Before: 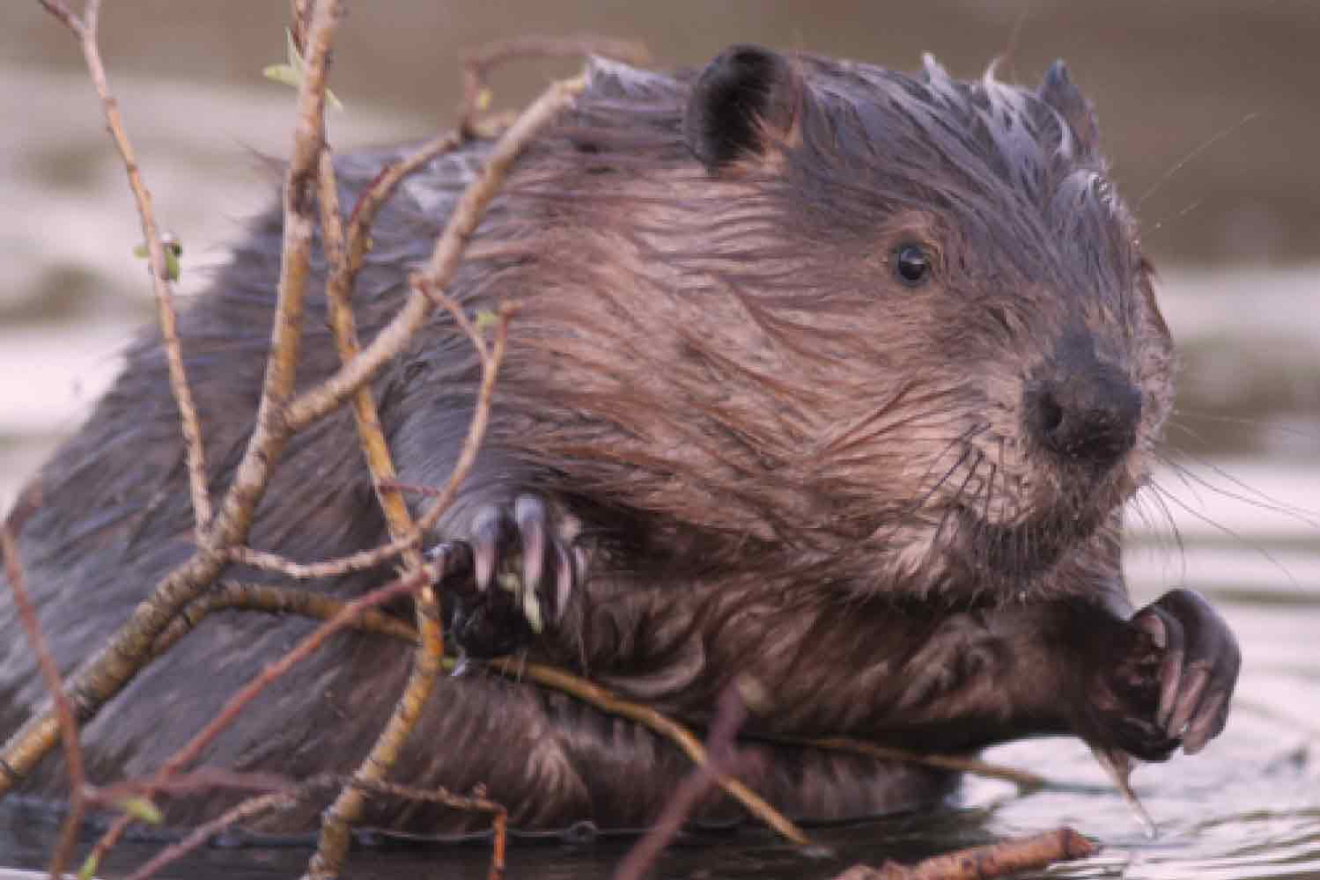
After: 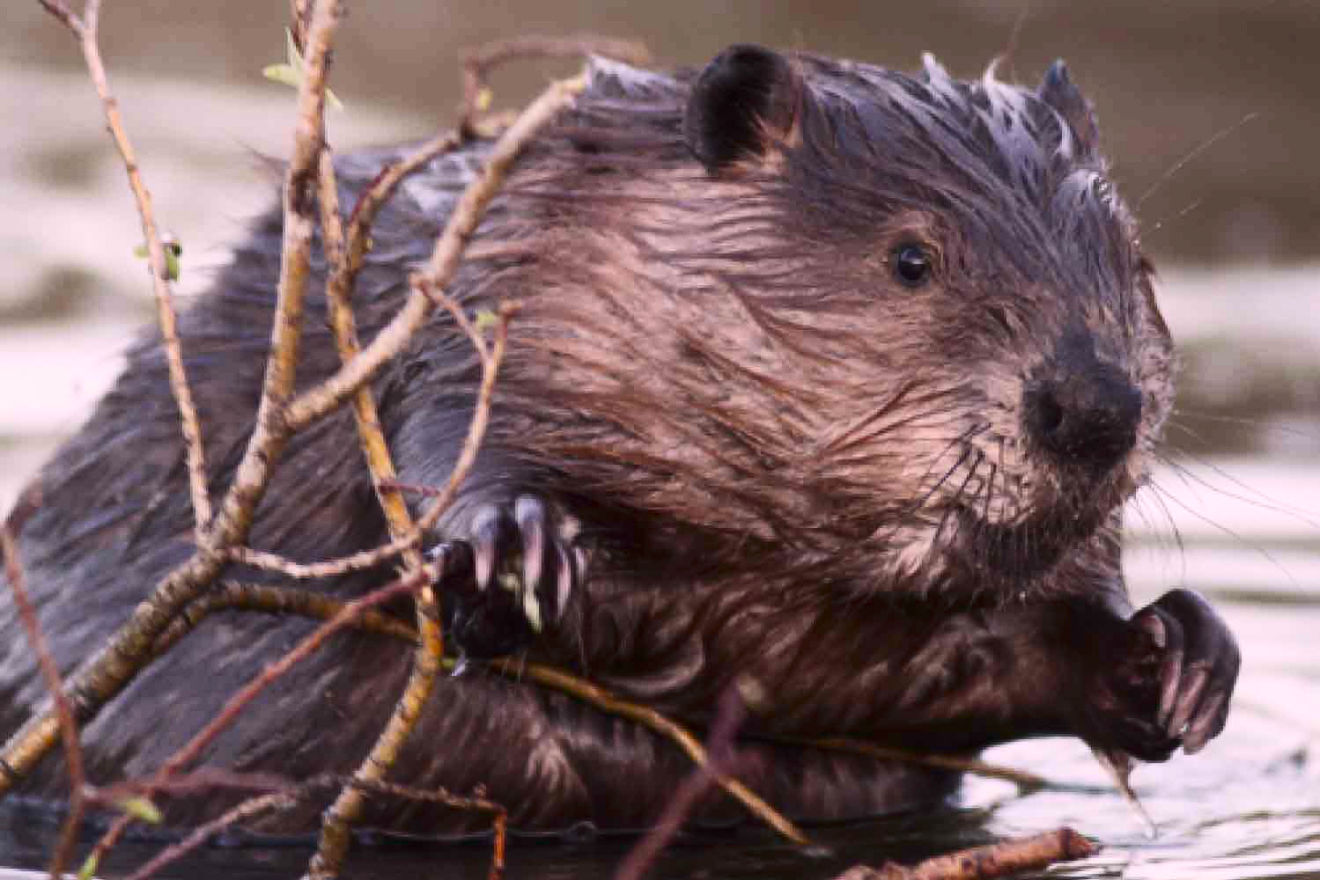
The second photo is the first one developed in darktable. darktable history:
color balance rgb: perceptual saturation grading › global saturation 20%, global vibrance 10%
contrast brightness saturation: contrast 0.28
